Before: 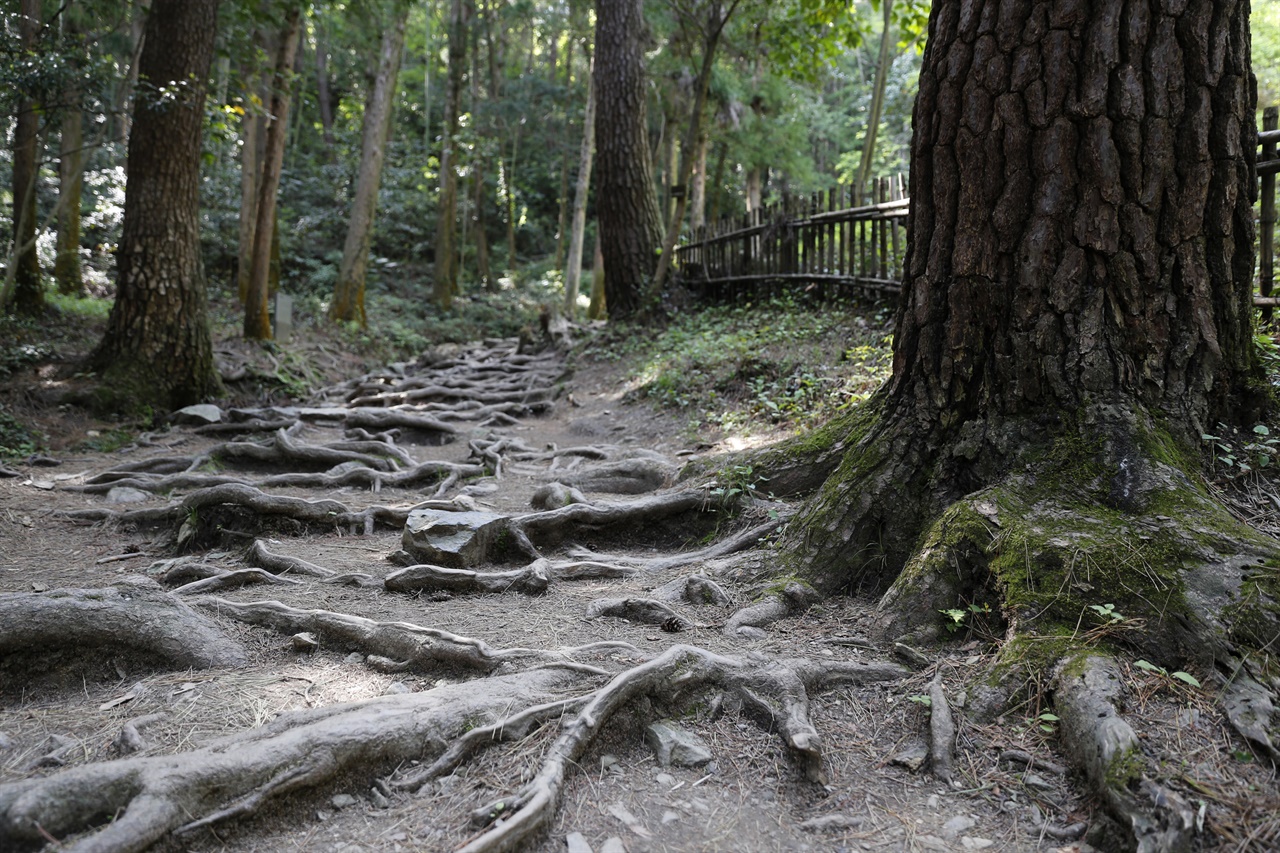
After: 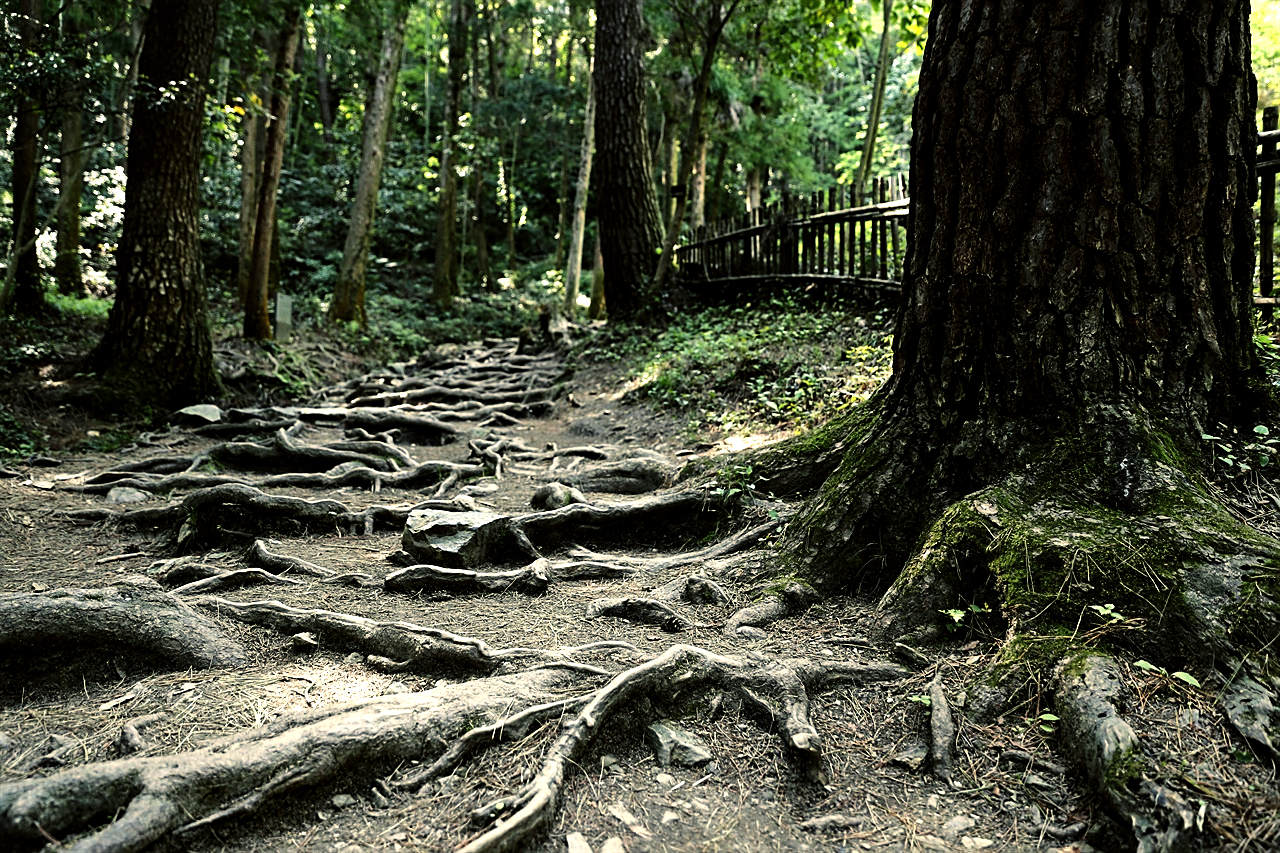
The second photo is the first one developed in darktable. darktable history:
tone equalizer: -8 EV -0.417 EV, -7 EV -0.389 EV, -6 EV -0.333 EV, -5 EV -0.222 EV, -3 EV 0.222 EV, -2 EV 0.333 EV, -1 EV 0.389 EV, +0 EV 0.417 EV, edges refinement/feathering 500, mask exposure compensation -1.57 EV, preserve details no
sharpen: on, module defaults
haze removal: compatibility mode true, adaptive false
color calibration: illuminant as shot in camera, x 0.358, y 0.373, temperature 4628.91 K
color balance: mode lift, gamma, gain (sRGB), lift [1.014, 0.966, 0.918, 0.87], gamma [0.86, 0.734, 0.918, 0.976], gain [1.063, 1.13, 1.063, 0.86]
shadows and highlights: radius 118.69, shadows 42.21, highlights -61.56, soften with gaussian
